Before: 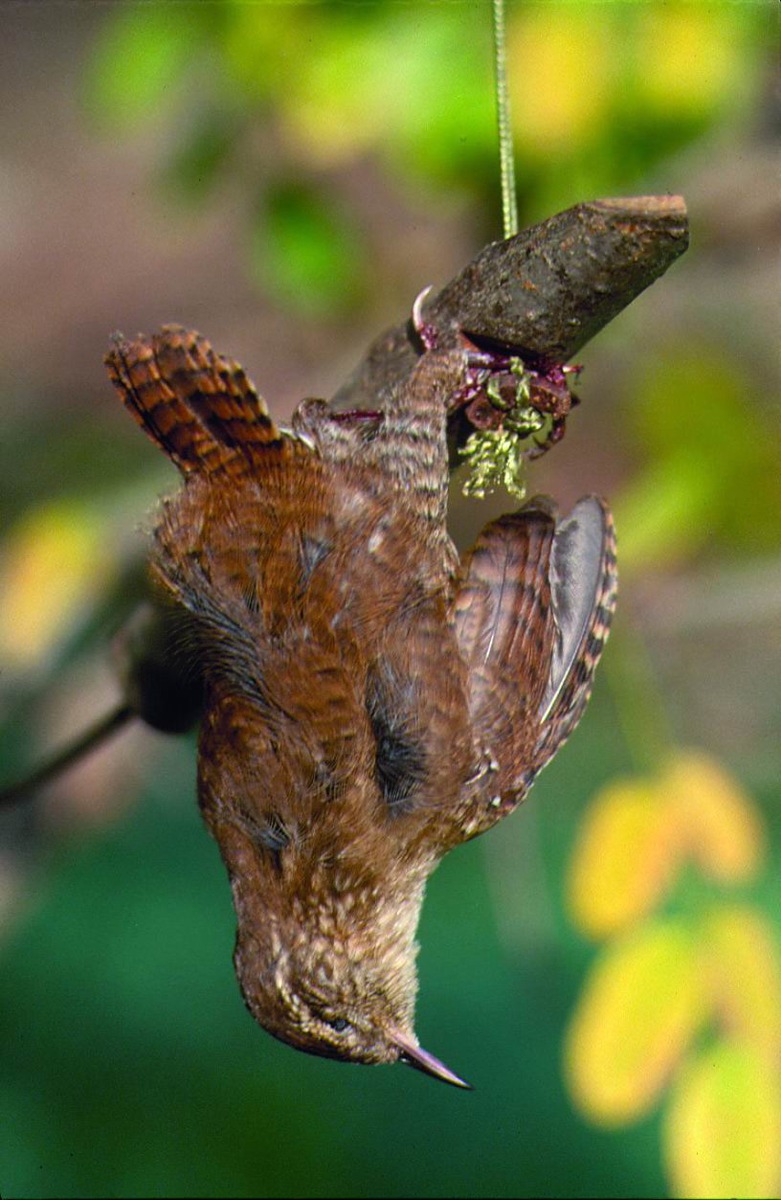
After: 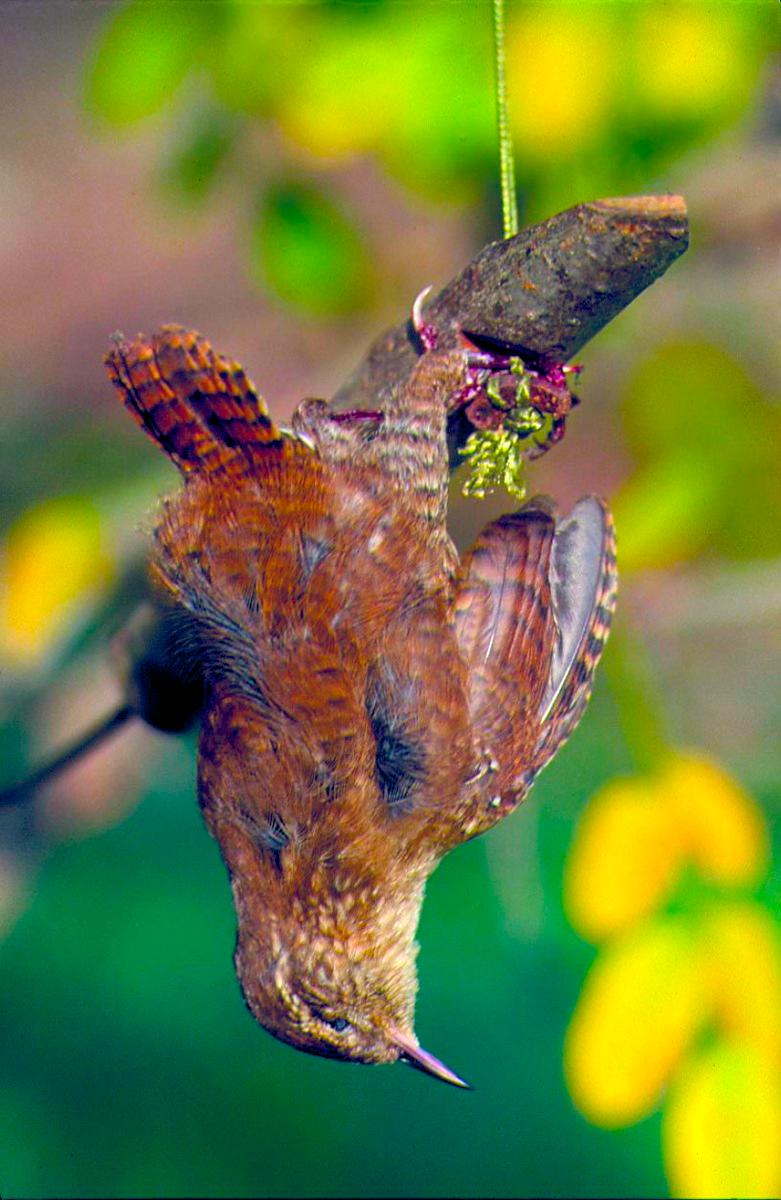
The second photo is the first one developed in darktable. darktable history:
color balance rgb: global offset › luminance -0.276%, global offset › chroma 0.308%, global offset › hue 260.43°, linear chroma grading › shadows 9.666%, linear chroma grading › highlights 10.088%, linear chroma grading › global chroma 15.053%, linear chroma grading › mid-tones 14.886%, perceptual saturation grading › global saturation 25.446%, perceptual brilliance grading › global brilliance 10.592%, perceptual brilliance grading › shadows 14.424%, contrast -10.449%
